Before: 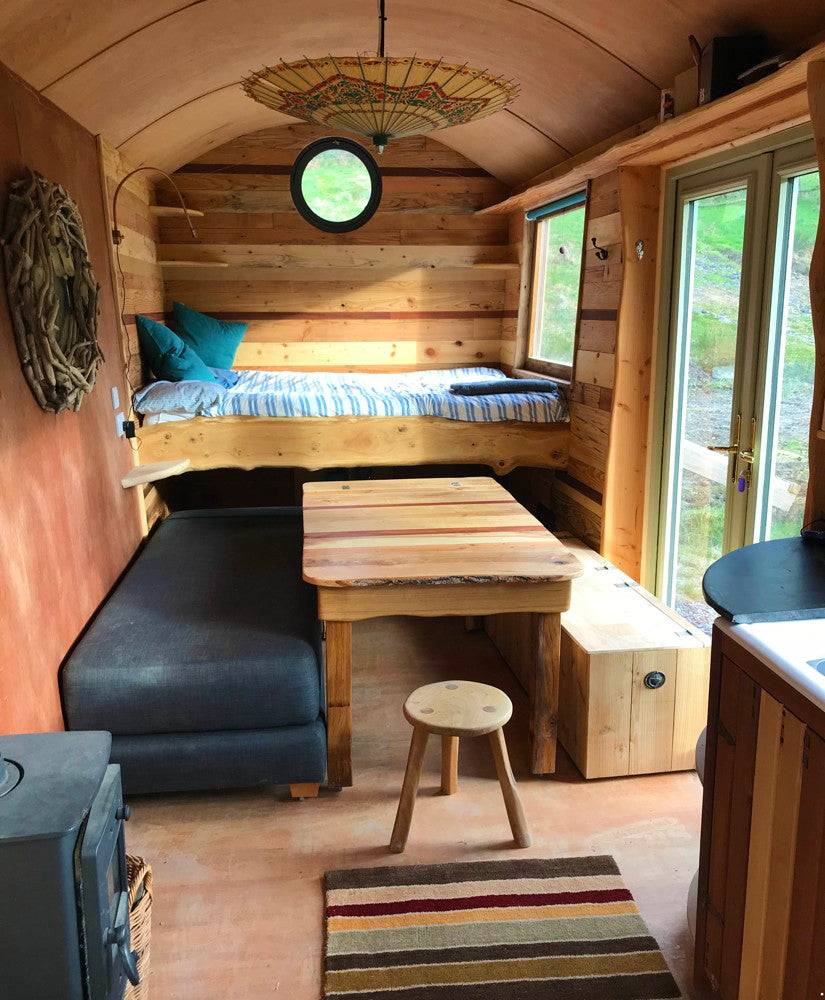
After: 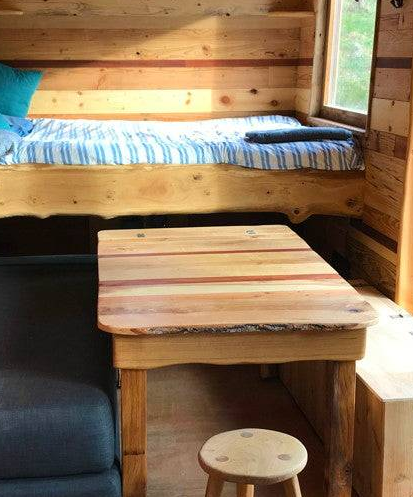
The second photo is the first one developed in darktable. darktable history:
crop: left 24.955%, top 25.247%, right 24.953%, bottom 25.038%
